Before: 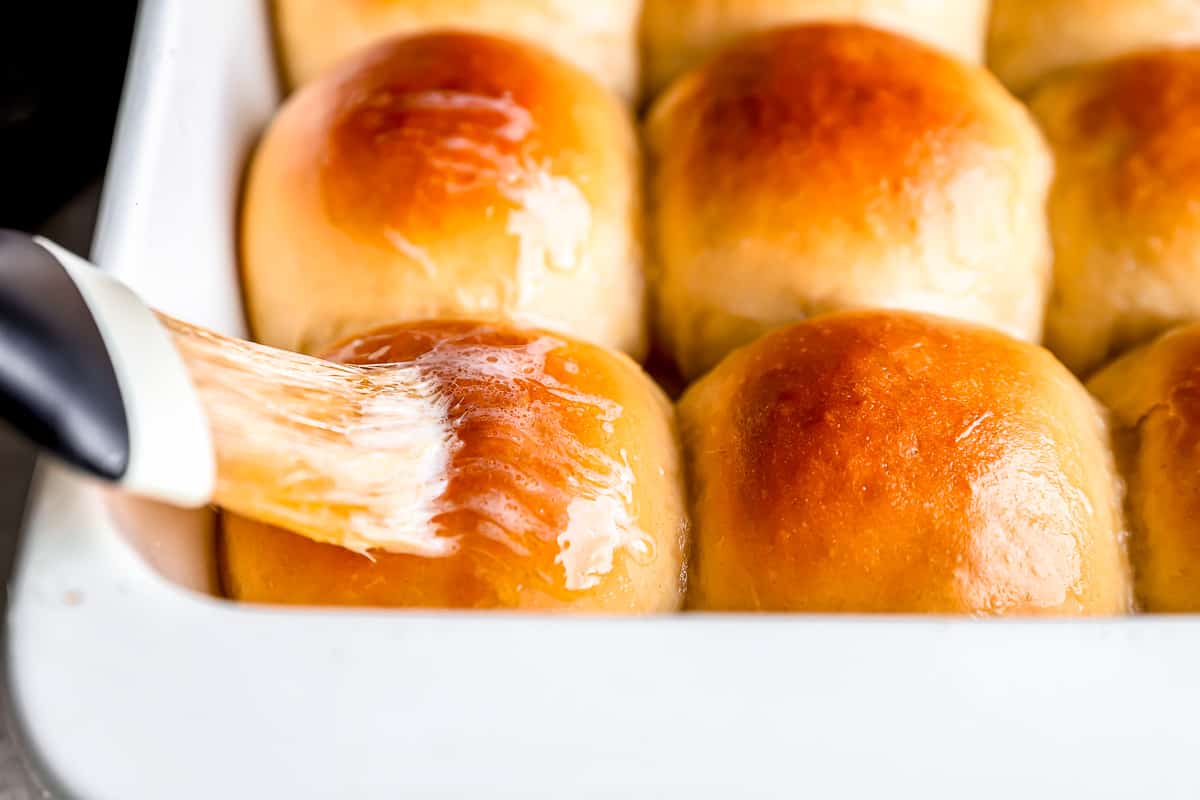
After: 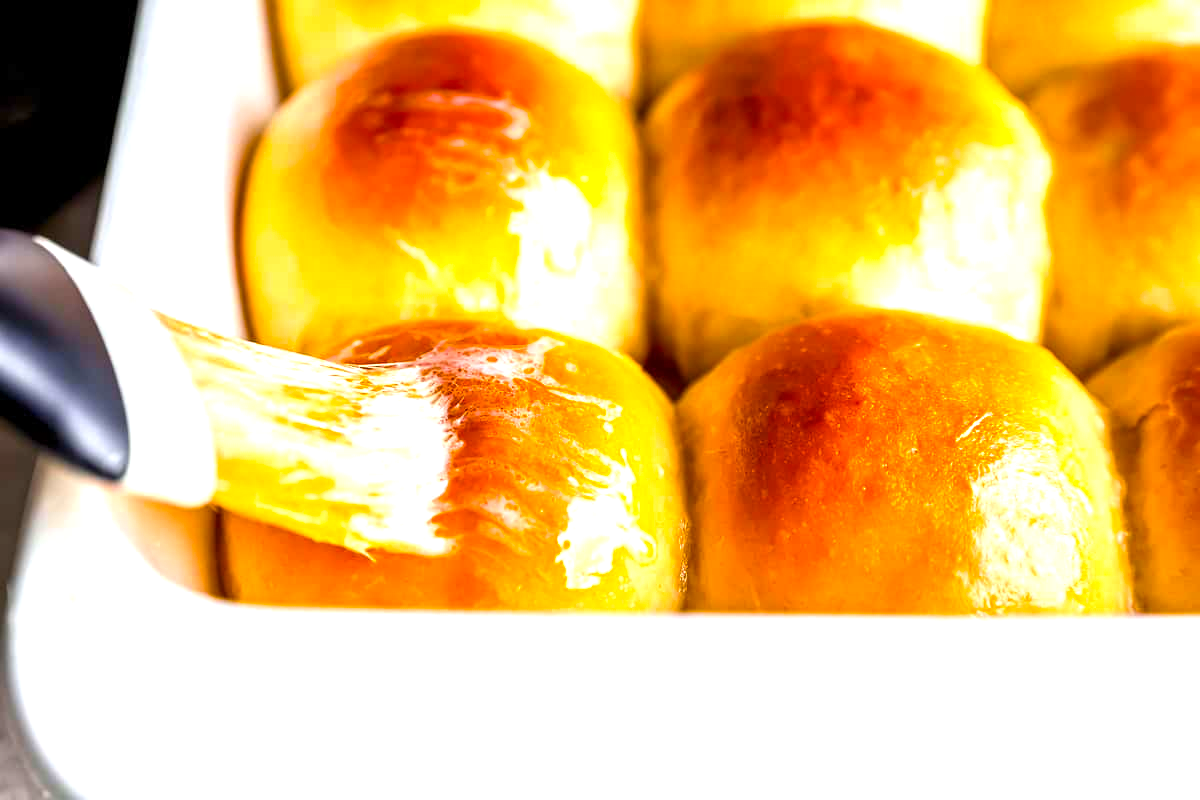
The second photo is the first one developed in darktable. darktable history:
exposure: exposure 0.766 EV, compensate highlight preservation false
color balance rgb: linear chroma grading › global chroma 15%, perceptual saturation grading › global saturation 30%
